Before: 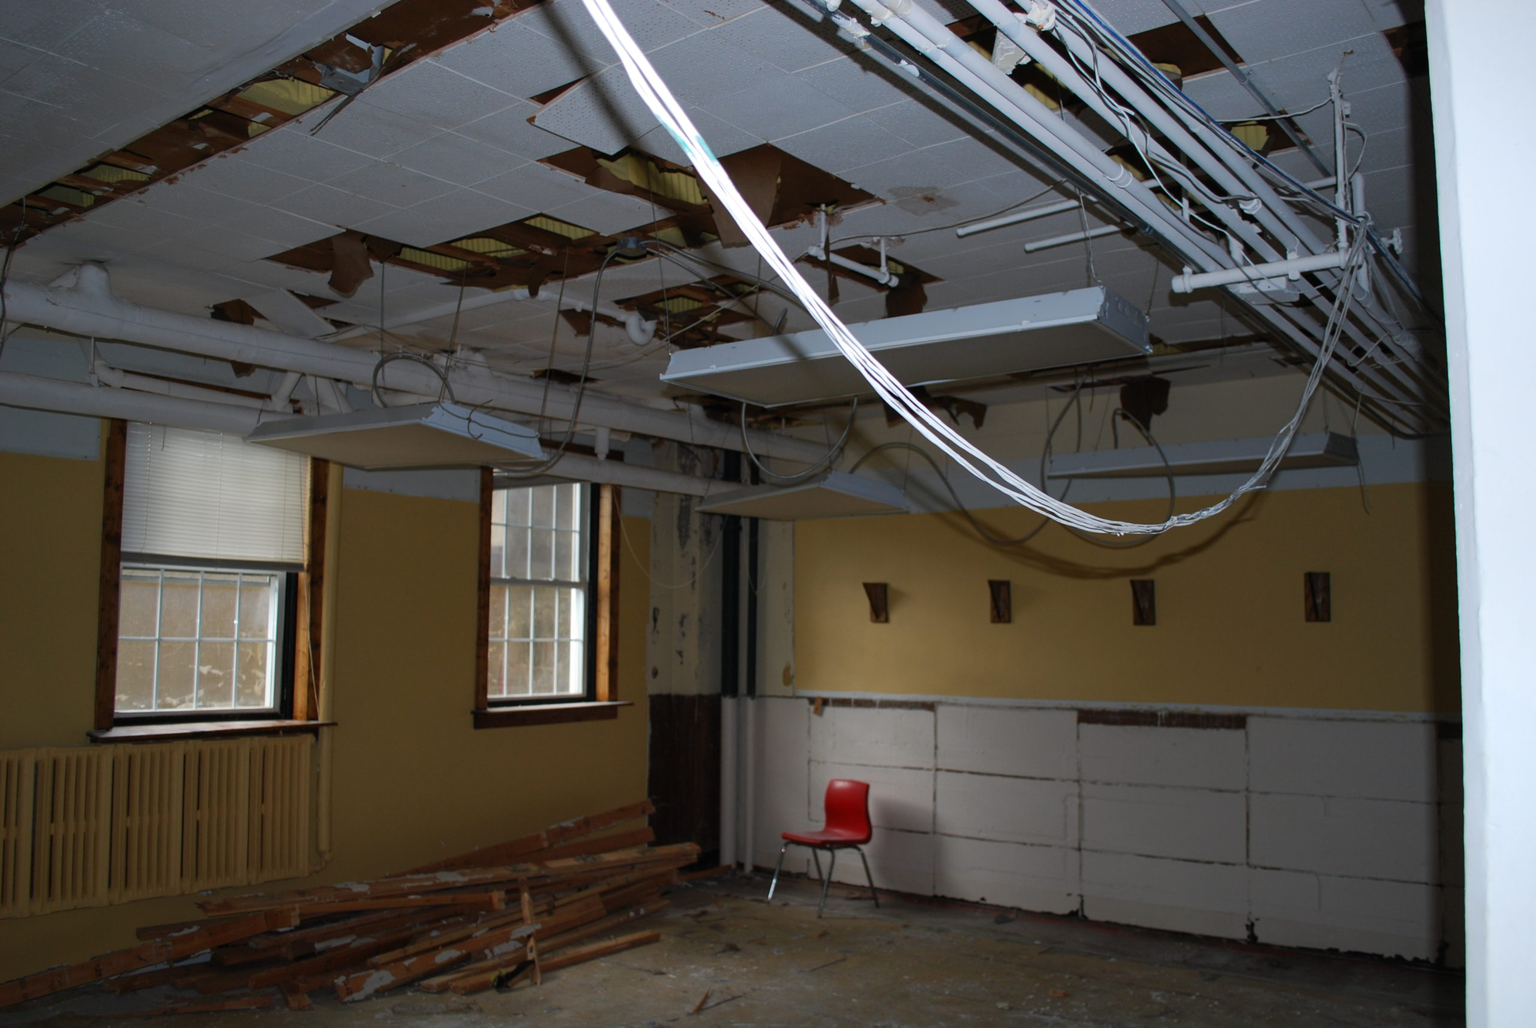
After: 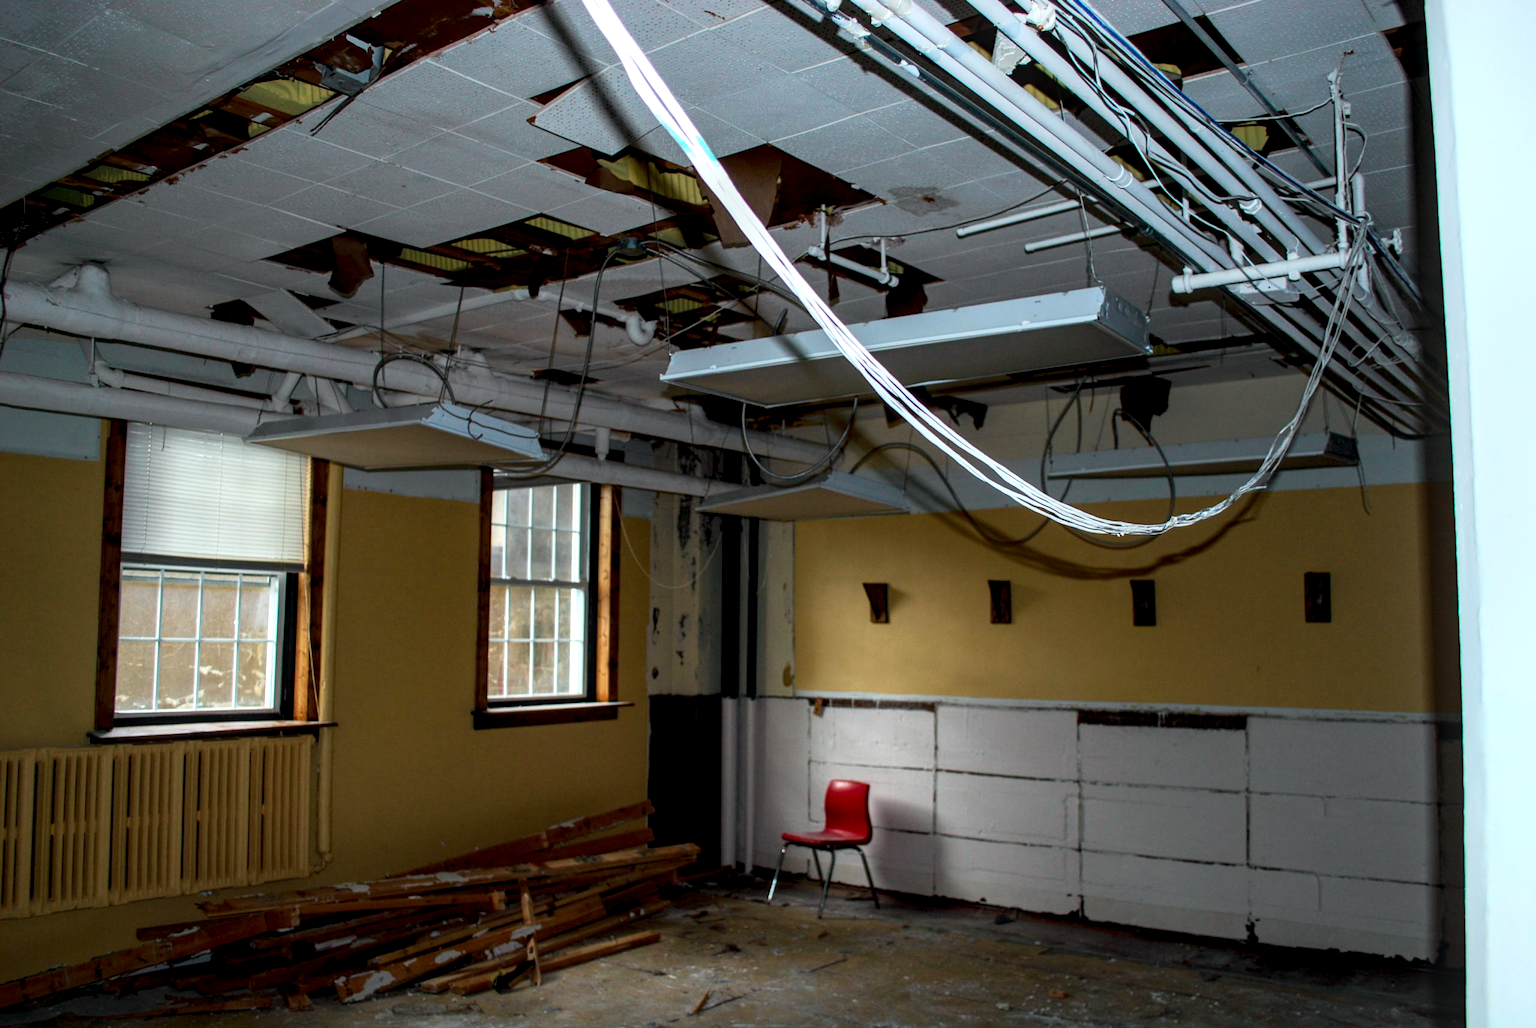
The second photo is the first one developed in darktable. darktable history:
tone curve: curves: ch0 [(0, 0) (0.051, 0.03) (0.096, 0.071) (0.243, 0.246) (0.461, 0.515) (0.605, 0.692) (0.761, 0.85) (0.881, 0.933) (1, 0.984)]; ch1 [(0, 0) (0.1, 0.038) (0.318, 0.243) (0.431, 0.384) (0.488, 0.475) (0.499, 0.499) (0.534, 0.546) (0.567, 0.592) (0.601, 0.632) (0.734, 0.809) (1, 1)]; ch2 [(0, 0) (0.297, 0.257) (0.414, 0.379) (0.453, 0.45) (0.479, 0.483) (0.504, 0.499) (0.52, 0.519) (0.541, 0.554) (0.614, 0.652) (0.817, 0.874) (1, 1)], color space Lab, independent channels, preserve colors none
white balance: red 0.978, blue 0.999
local contrast: detail 160%
